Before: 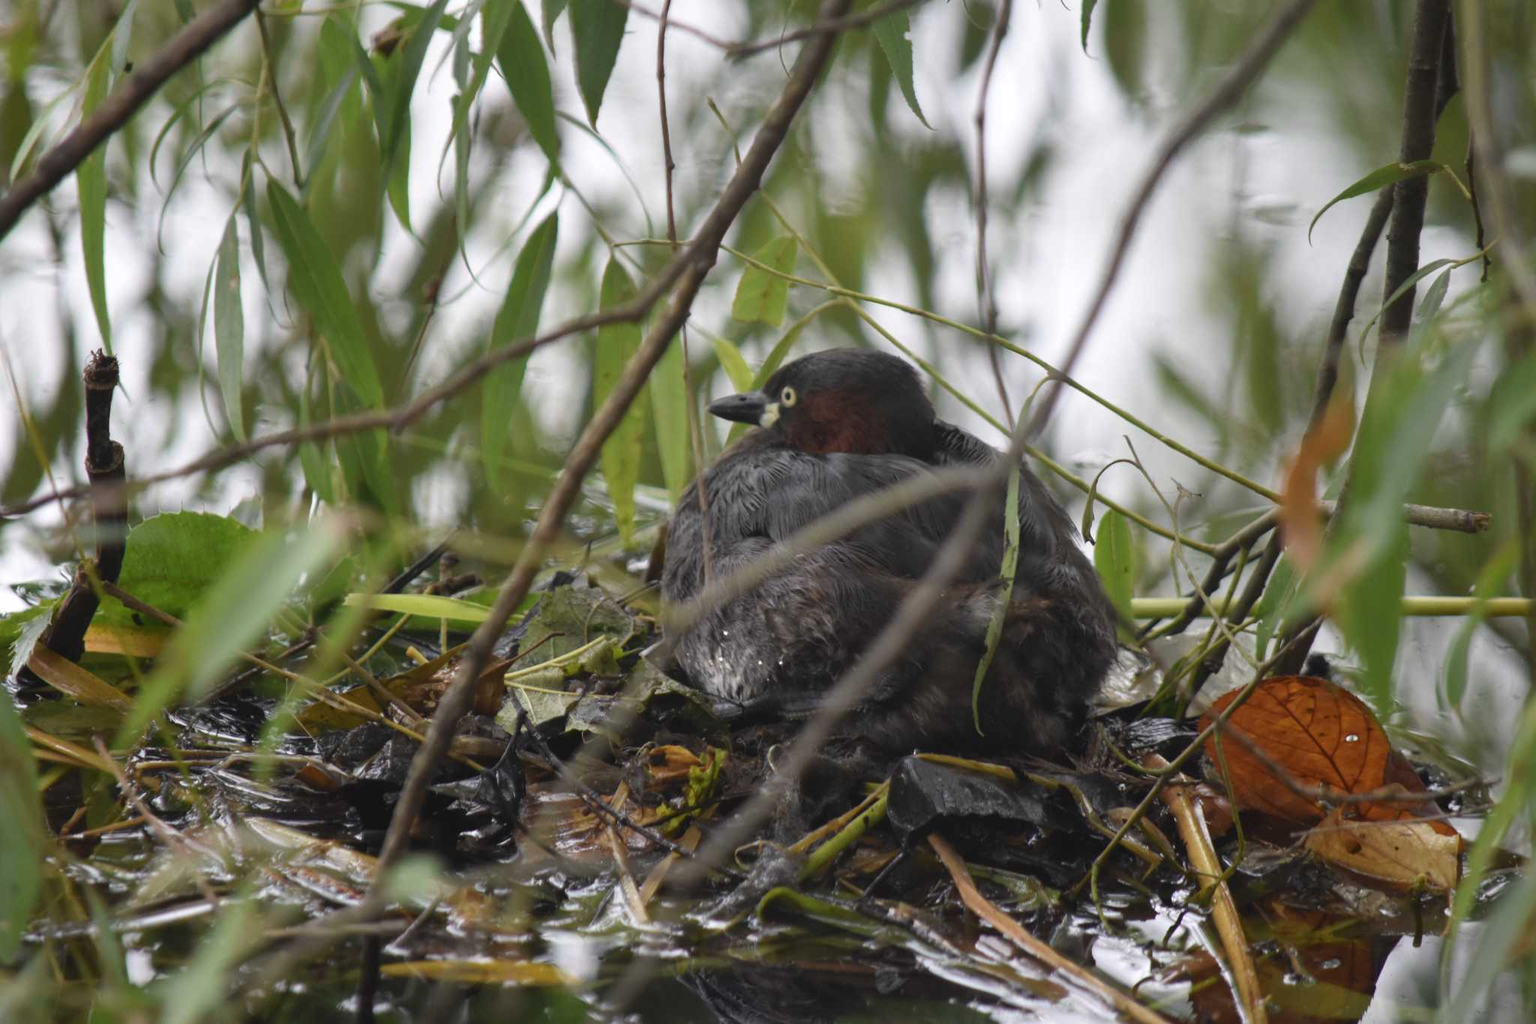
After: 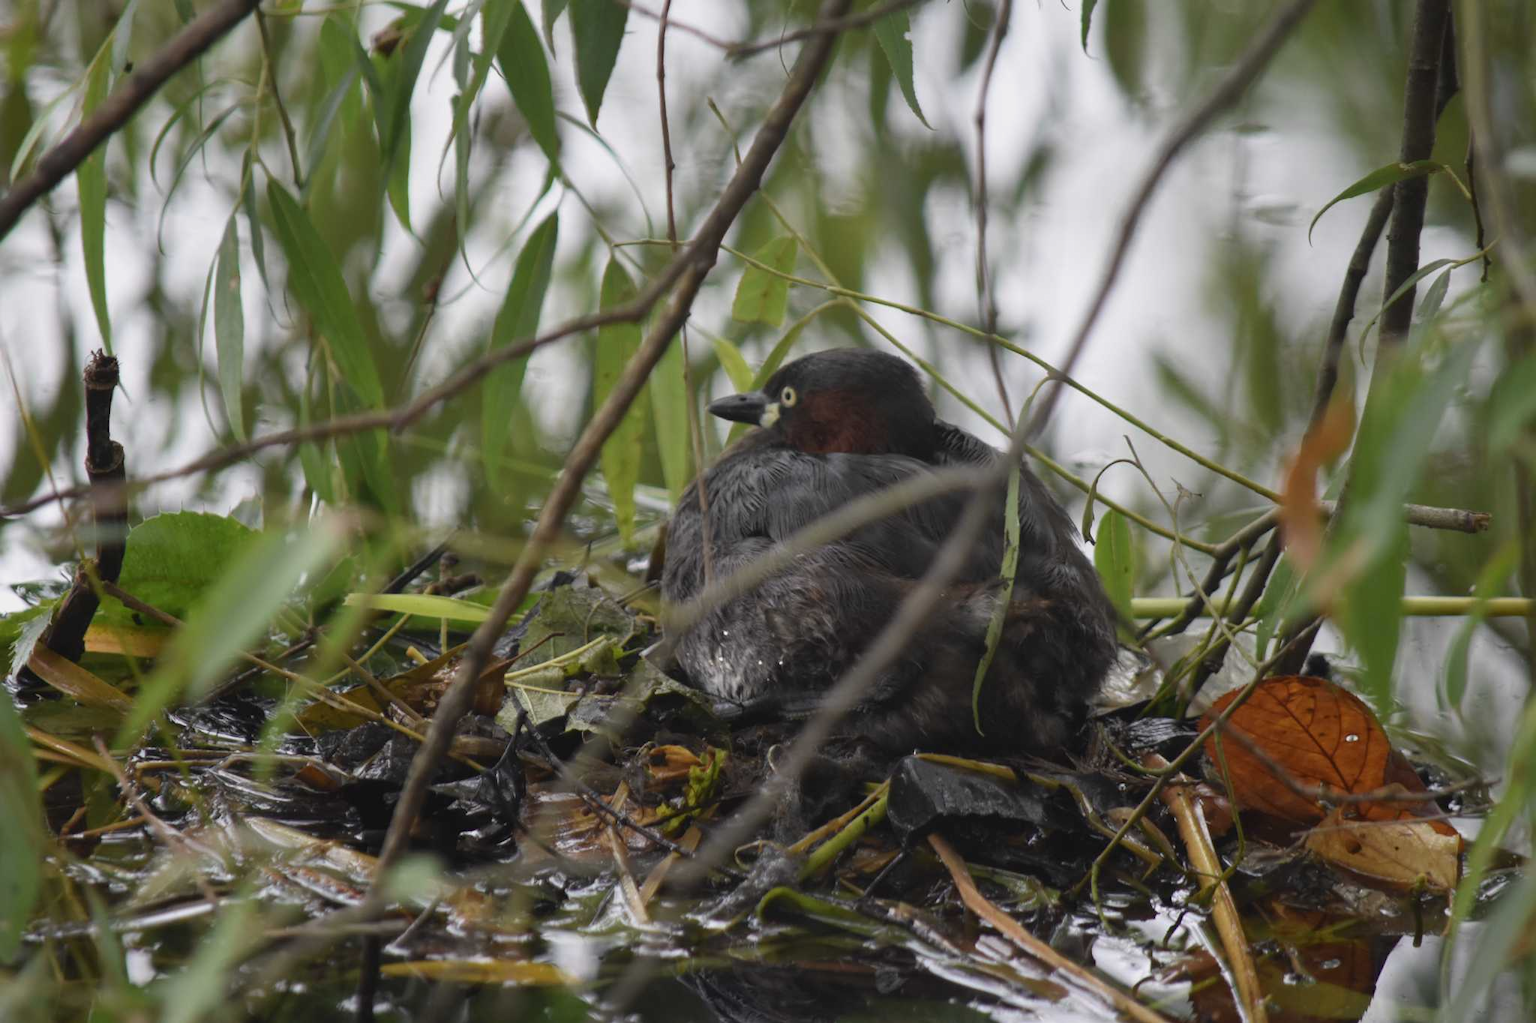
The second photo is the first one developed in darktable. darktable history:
exposure: exposure -0.214 EV, compensate exposure bias true, compensate highlight preservation false
